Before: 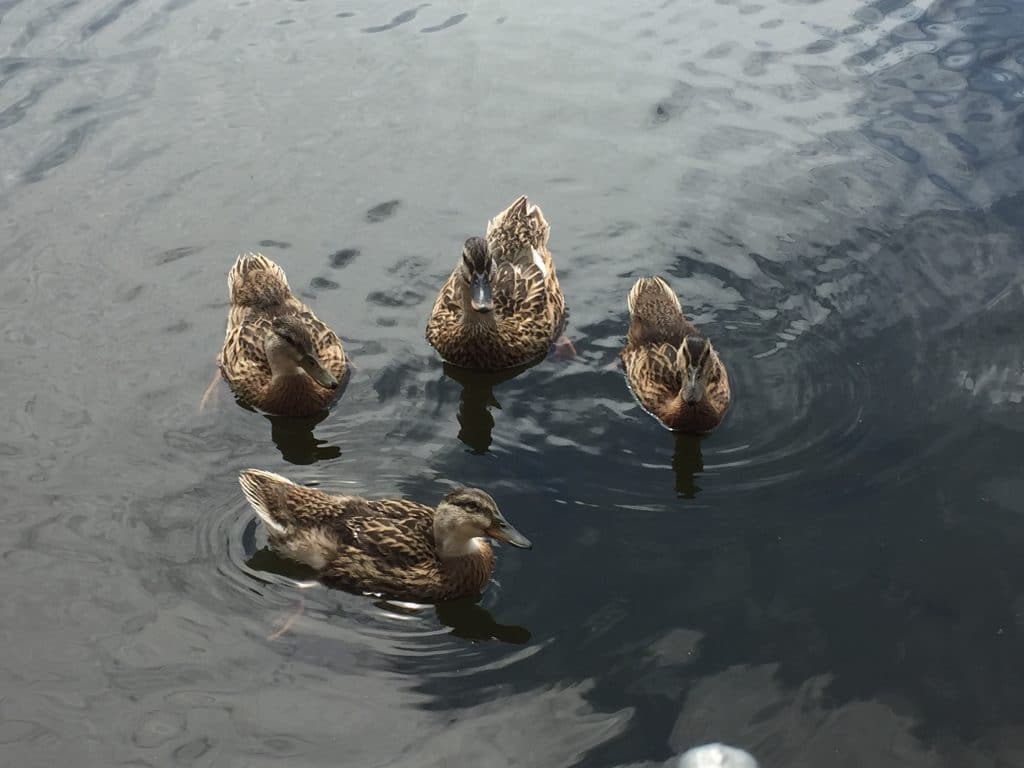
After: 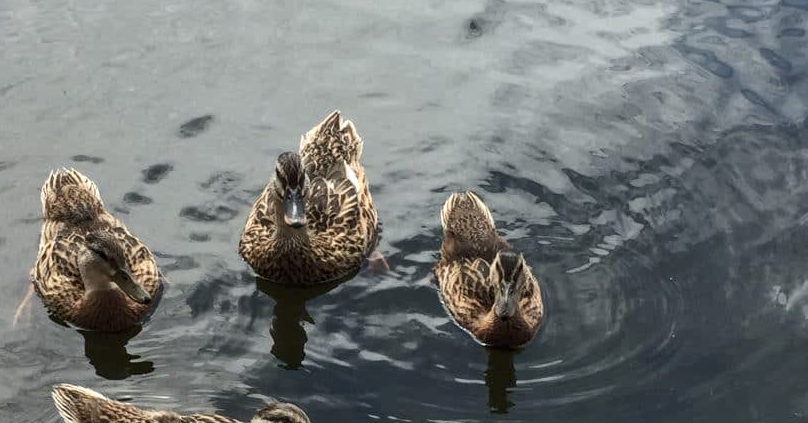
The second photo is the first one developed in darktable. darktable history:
shadows and highlights: low approximation 0.01, soften with gaussian
contrast brightness saturation: contrast 0.146, brightness 0.05
local contrast: on, module defaults
crop: left 18.348%, top 11.094%, right 2.398%, bottom 33.452%
